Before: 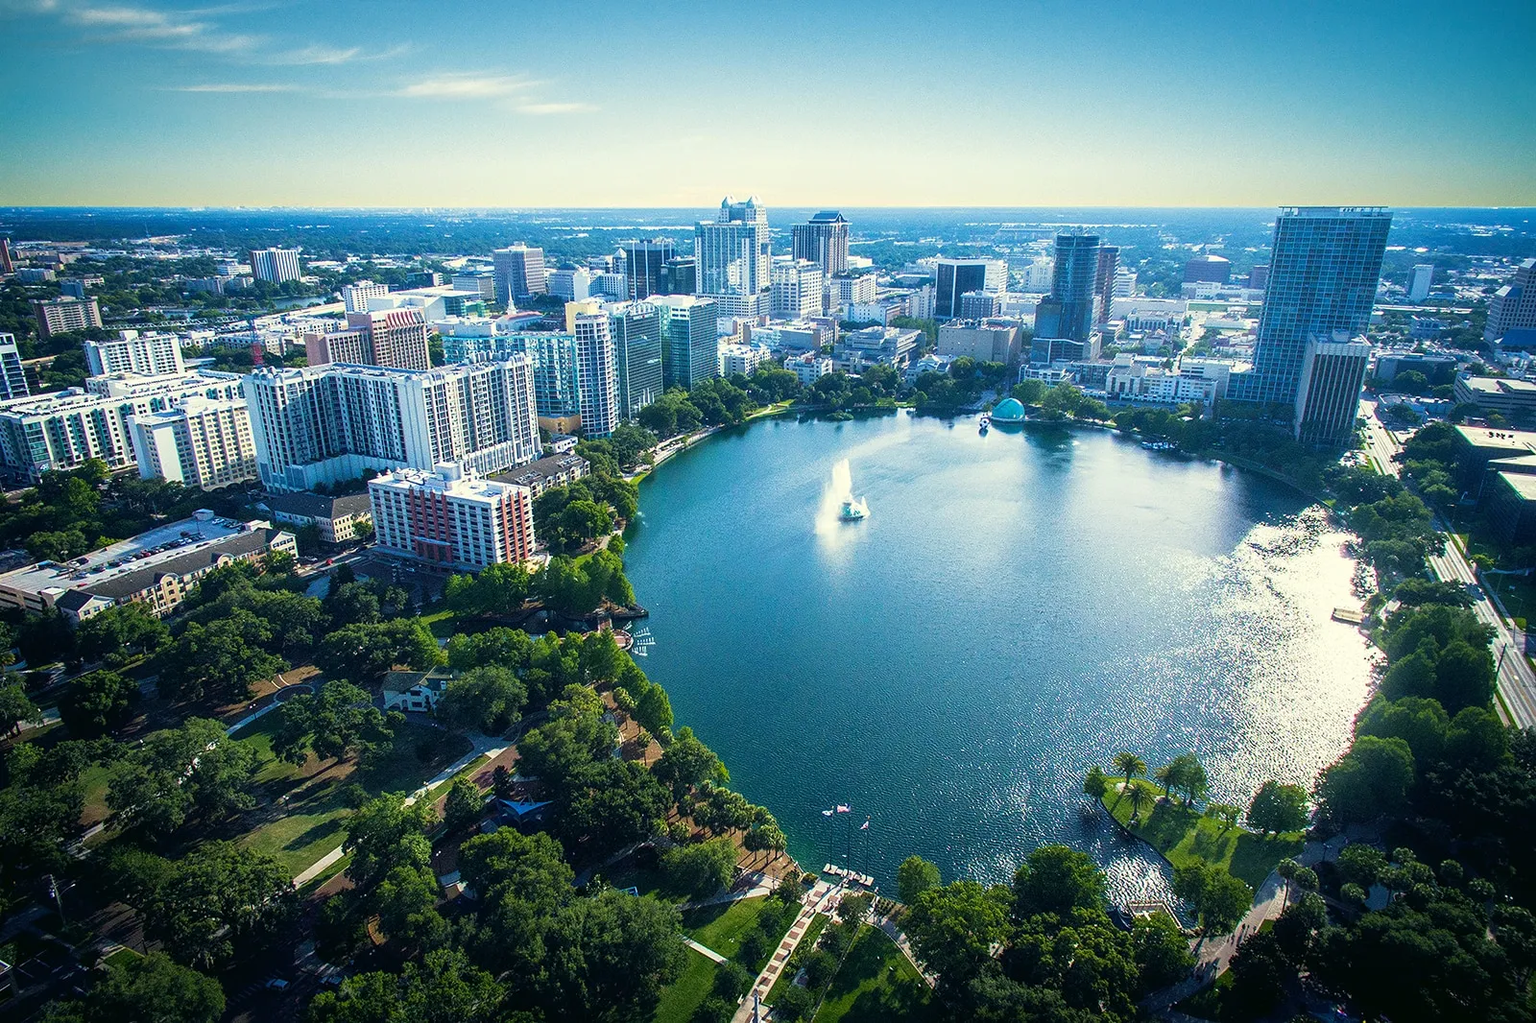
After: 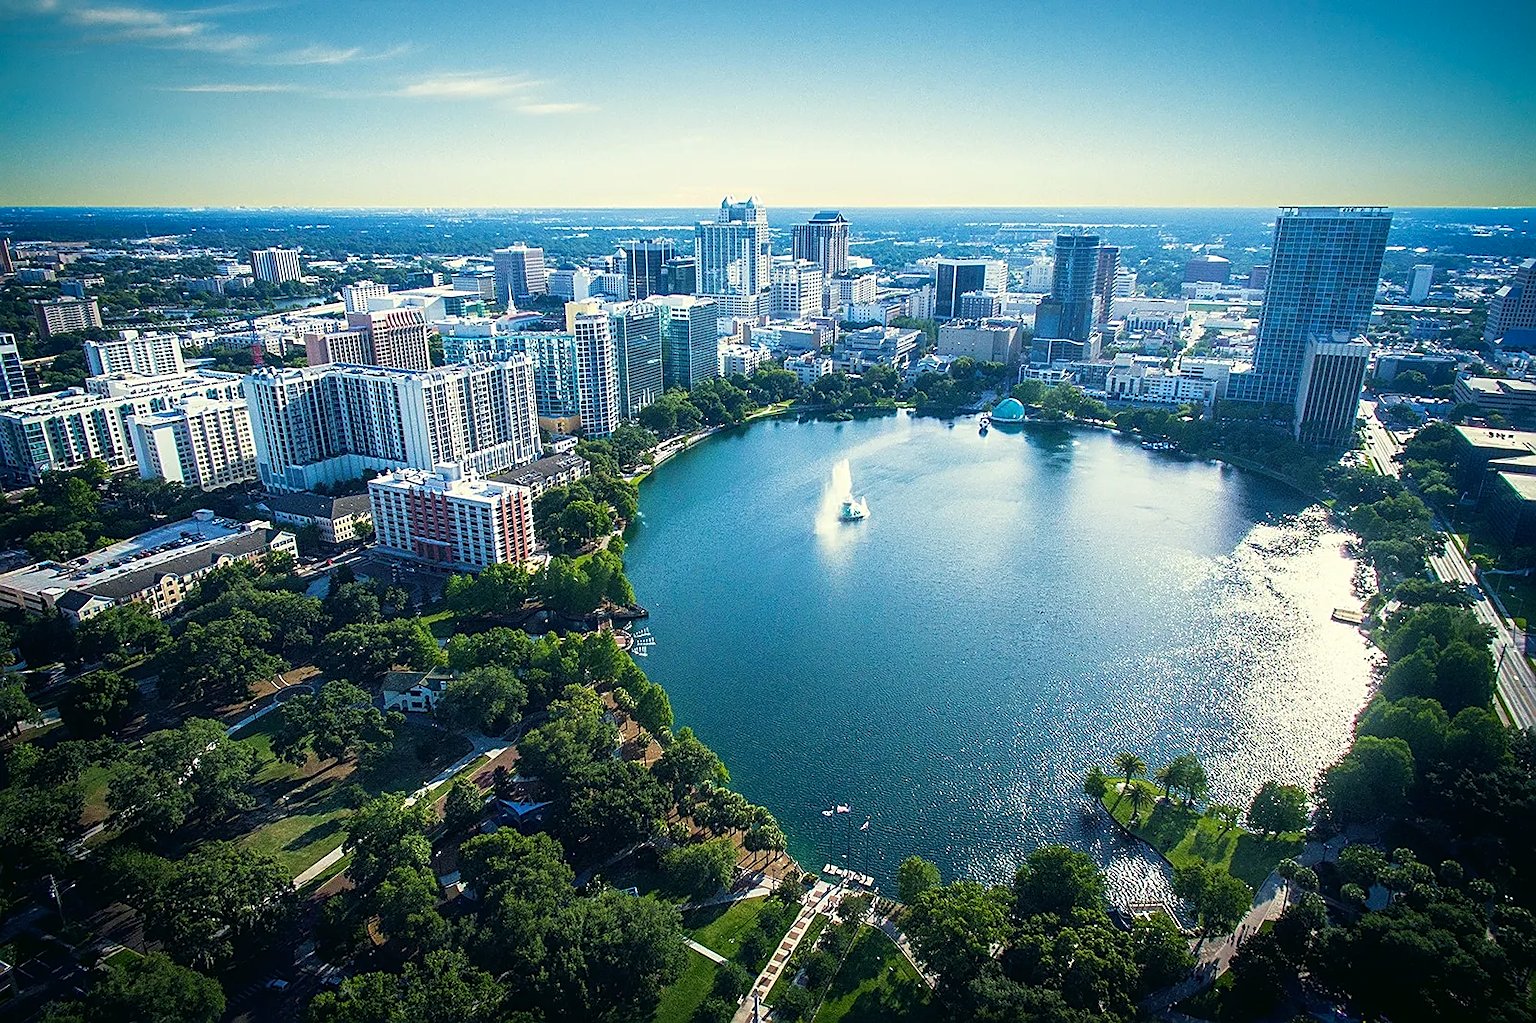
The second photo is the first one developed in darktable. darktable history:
vignetting: brightness -0.233, saturation 0.141
sharpen: on, module defaults
